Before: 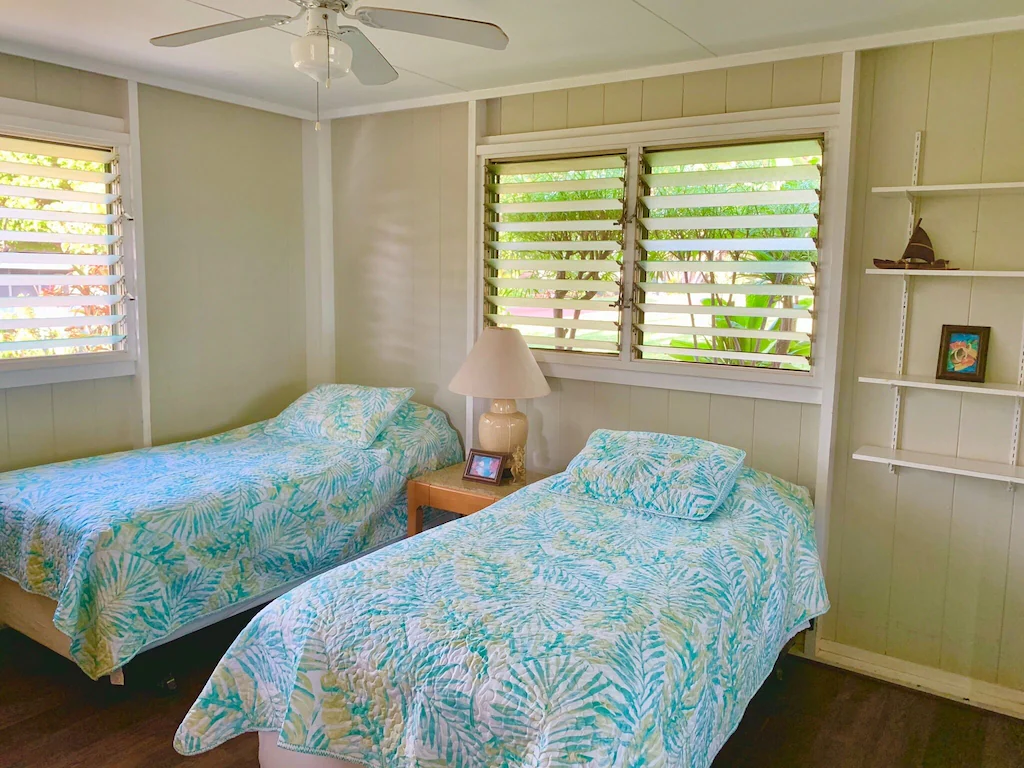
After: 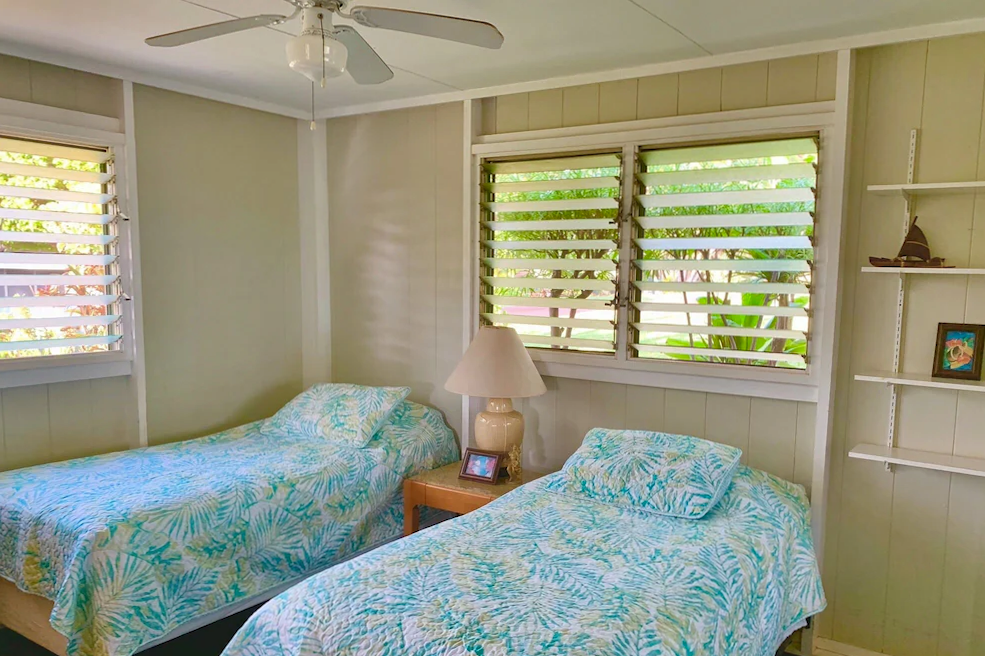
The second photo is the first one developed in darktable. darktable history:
crop and rotate: angle 0.14°, left 0.307%, right 3.16%, bottom 14.193%
shadows and highlights: soften with gaussian
